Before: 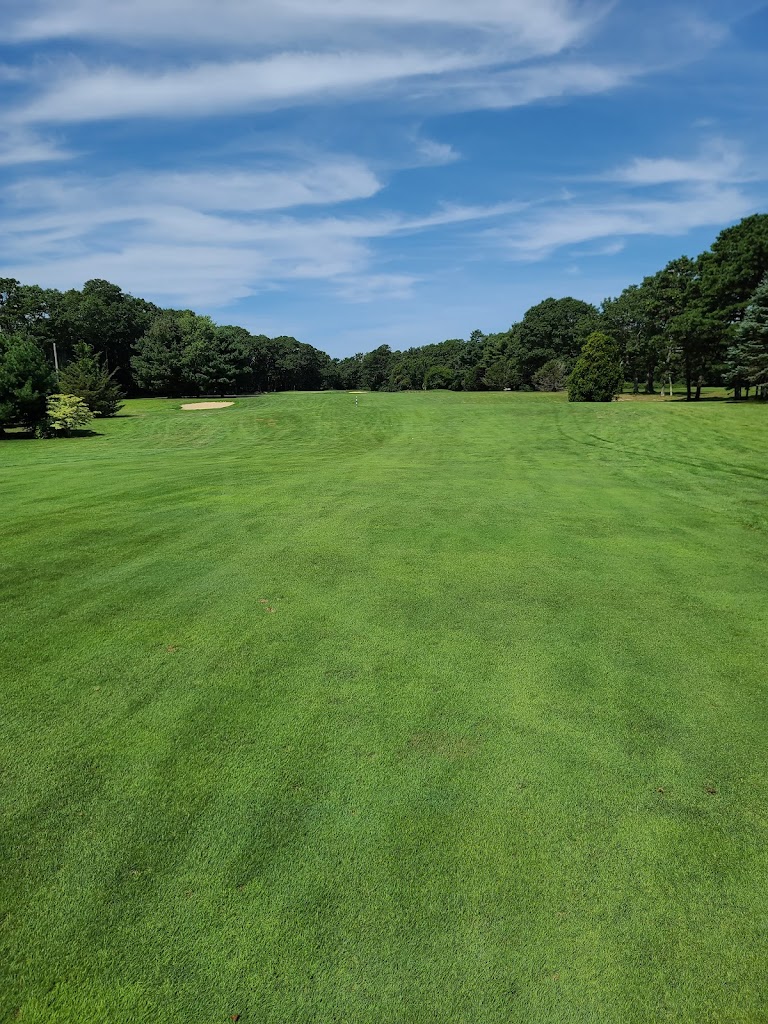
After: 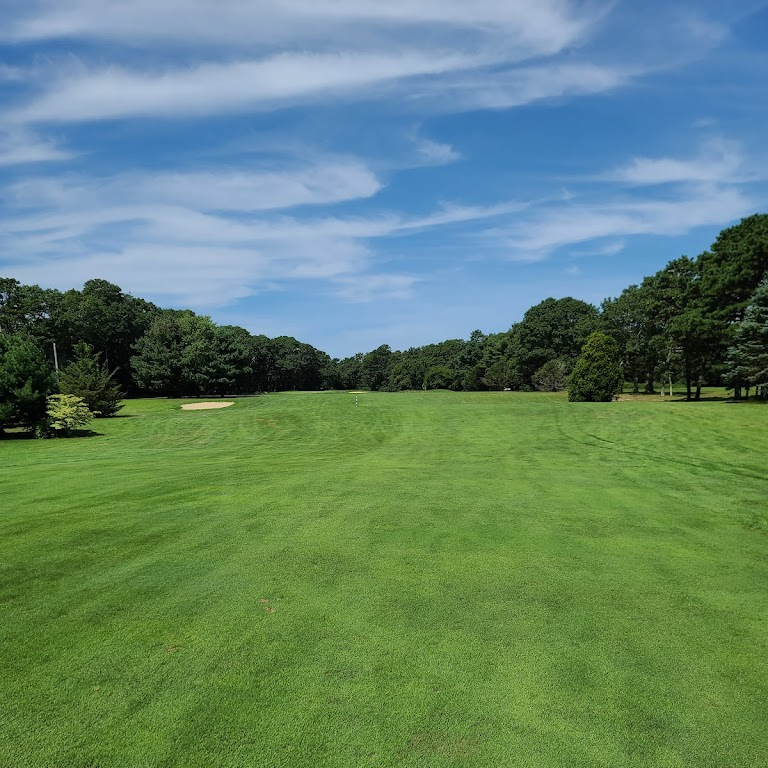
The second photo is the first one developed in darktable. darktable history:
crop: bottom 24.988%
